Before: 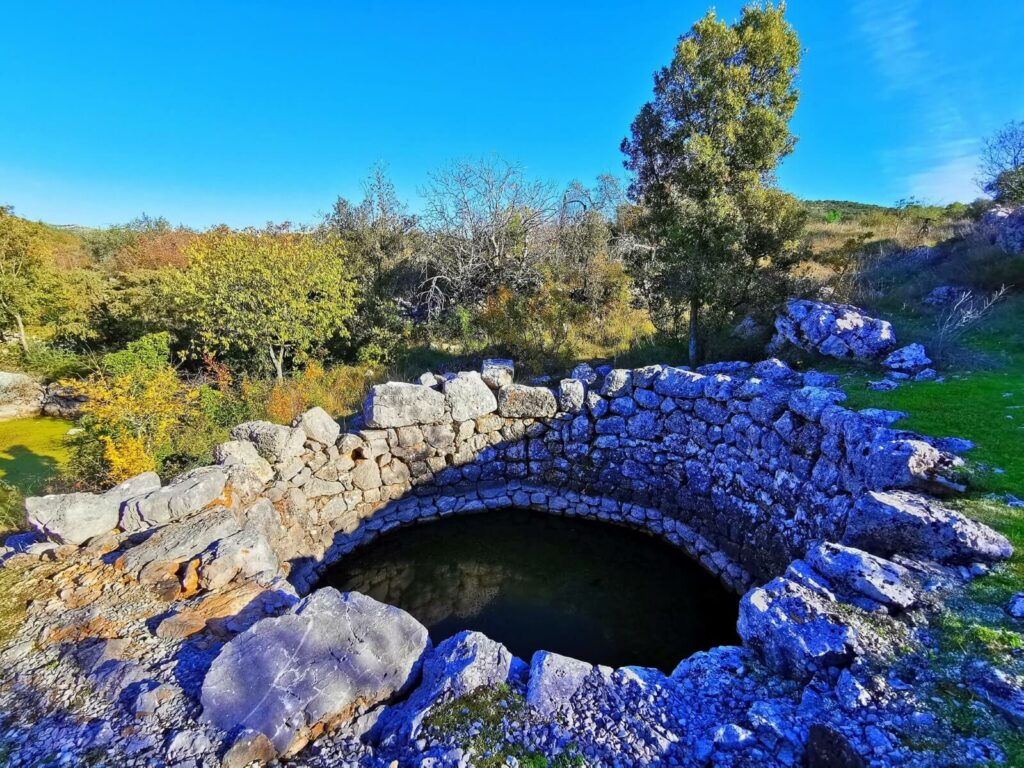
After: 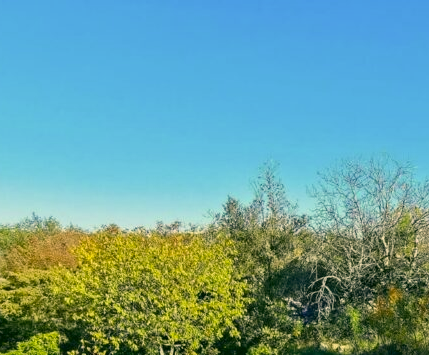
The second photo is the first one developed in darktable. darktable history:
white balance: red 0.988, blue 1.017
crop and rotate: left 10.817%, top 0.062%, right 47.194%, bottom 53.626%
color correction: highlights a* 5.3, highlights b* 24.26, shadows a* -15.58, shadows b* 4.02
